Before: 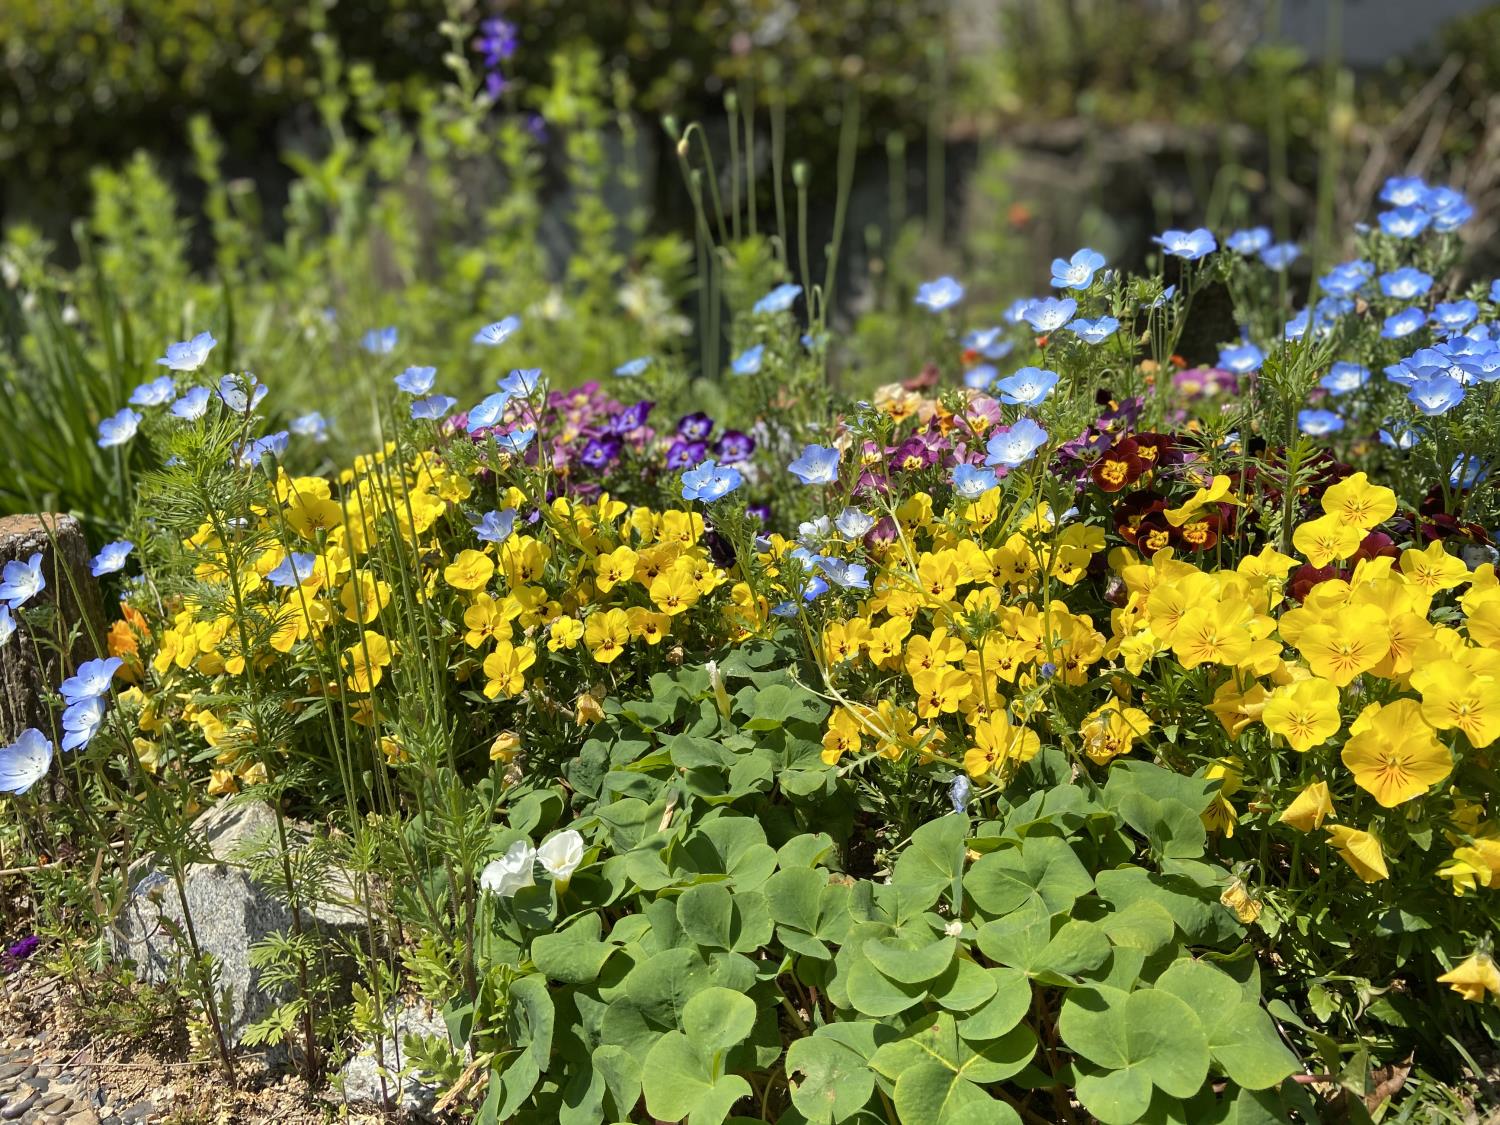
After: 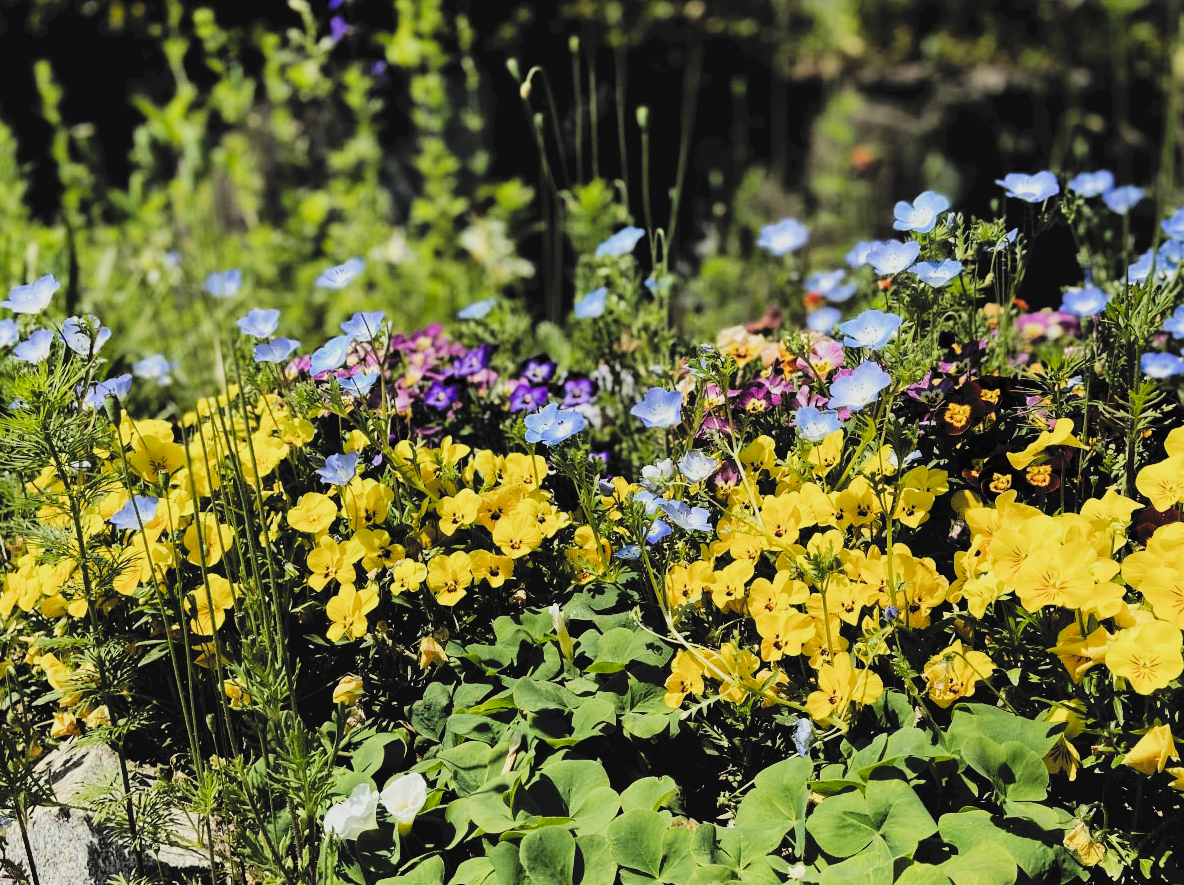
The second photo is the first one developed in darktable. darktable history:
exposure: exposure -0.153 EV, compensate exposure bias true, compensate highlight preservation false
filmic rgb: black relative exposure -3.17 EV, white relative exposure 7.06 EV, hardness 1.47, contrast 1.35, add noise in highlights 0.001, color science v3 (2019), use custom middle-gray values true, contrast in highlights soft
tone curve: curves: ch0 [(0, 0) (0.003, 0.072) (0.011, 0.077) (0.025, 0.082) (0.044, 0.094) (0.069, 0.106) (0.1, 0.125) (0.136, 0.145) (0.177, 0.173) (0.224, 0.216) (0.277, 0.281) (0.335, 0.356) (0.399, 0.436) (0.468, 0.53) (0.543, 0.629) (0.623, 0.724) (0.709, 0.808) (0.801, 0.88) (0.898, 0.941) (1, 1)], preserve colors none
crop and rotate: left 10.521%, top 5.108%, right 10.486%, bottom 16.194%
